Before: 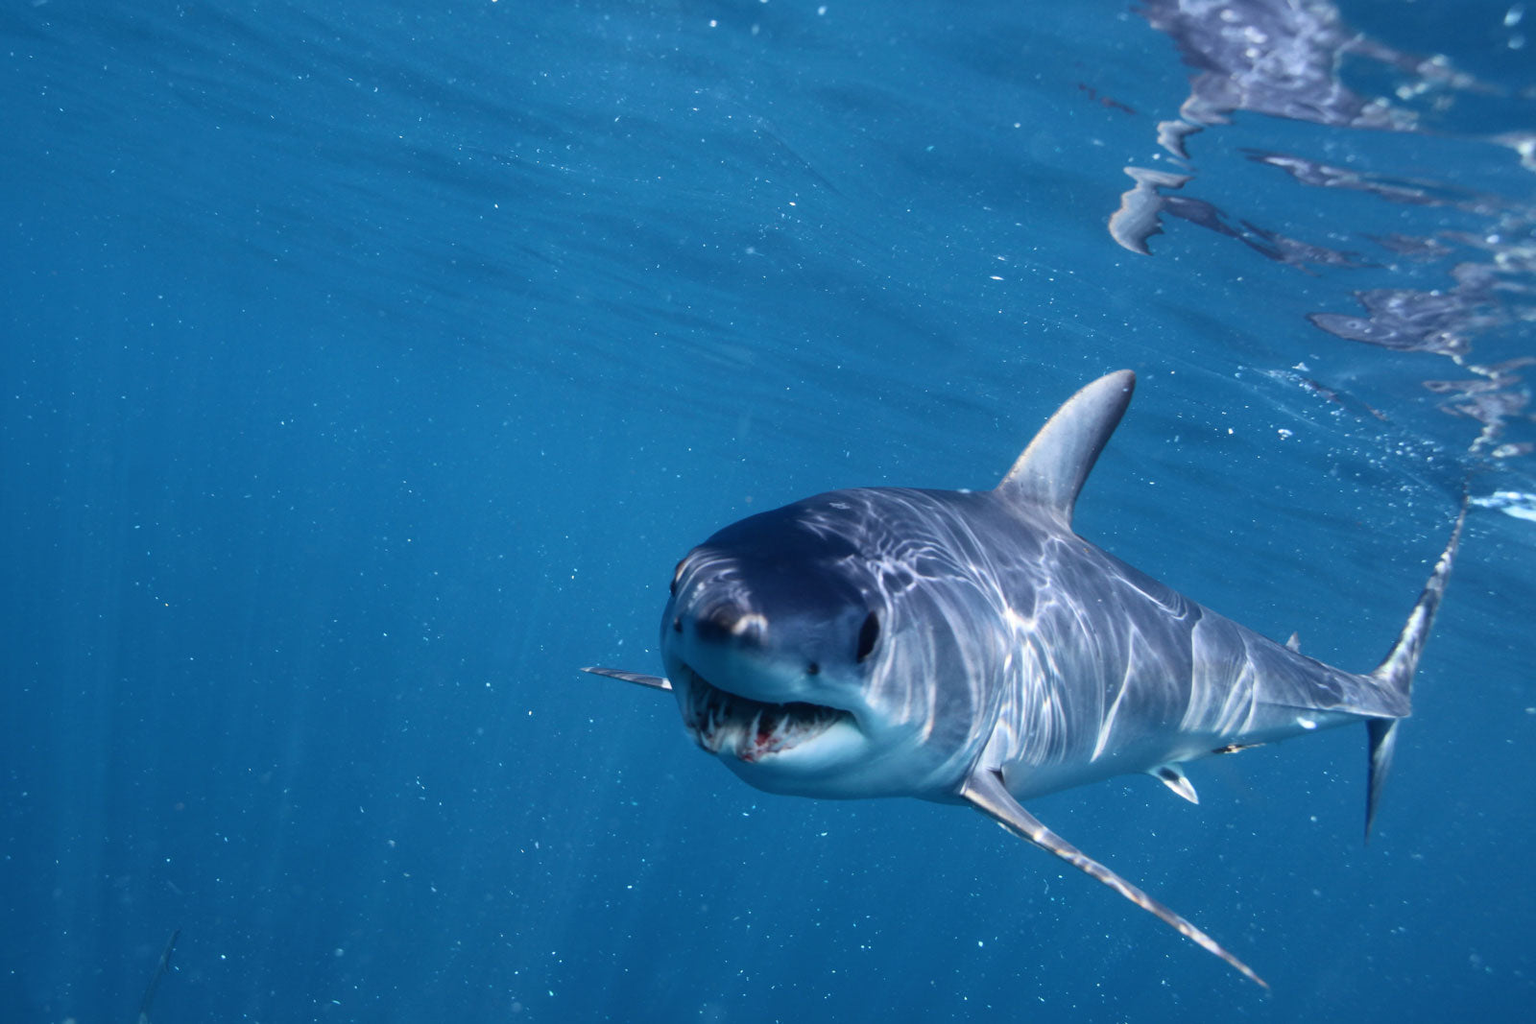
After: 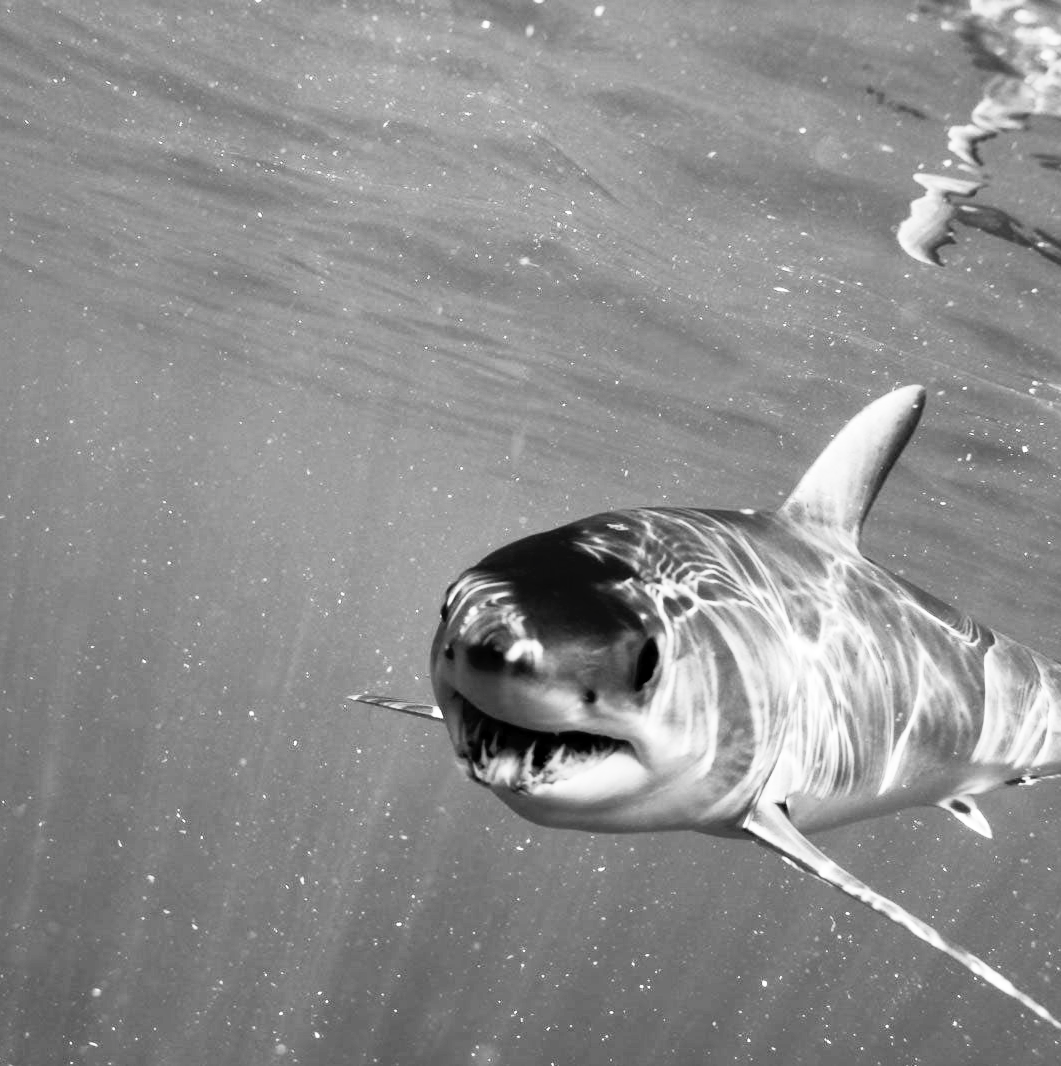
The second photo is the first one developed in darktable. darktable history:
contrast brightness saturation: contrast 0.537, brightness 0.485, saturation -0.999
crop and rotate: left 16.117%, right 17.546%
exposure: black level correction 0.017, exposure -0.008 EV, compensate highlight preservation false
tone equalizer: -7 EV 0.149 EV, -6 EV 0.59 EV, -5 EV 1.17 EV, -4 EV 1.3 EV, -3 EV 1.12 EV, -2 EV 0.6 EV, -1 EV 0.154 EV
color balance rgb: perceptual saturation grading › global saturation 20%, perceptual saturation grading › highlights -25.34%, perceptual saturation grading › shadows 26.129%, global vibrance 25.262%
